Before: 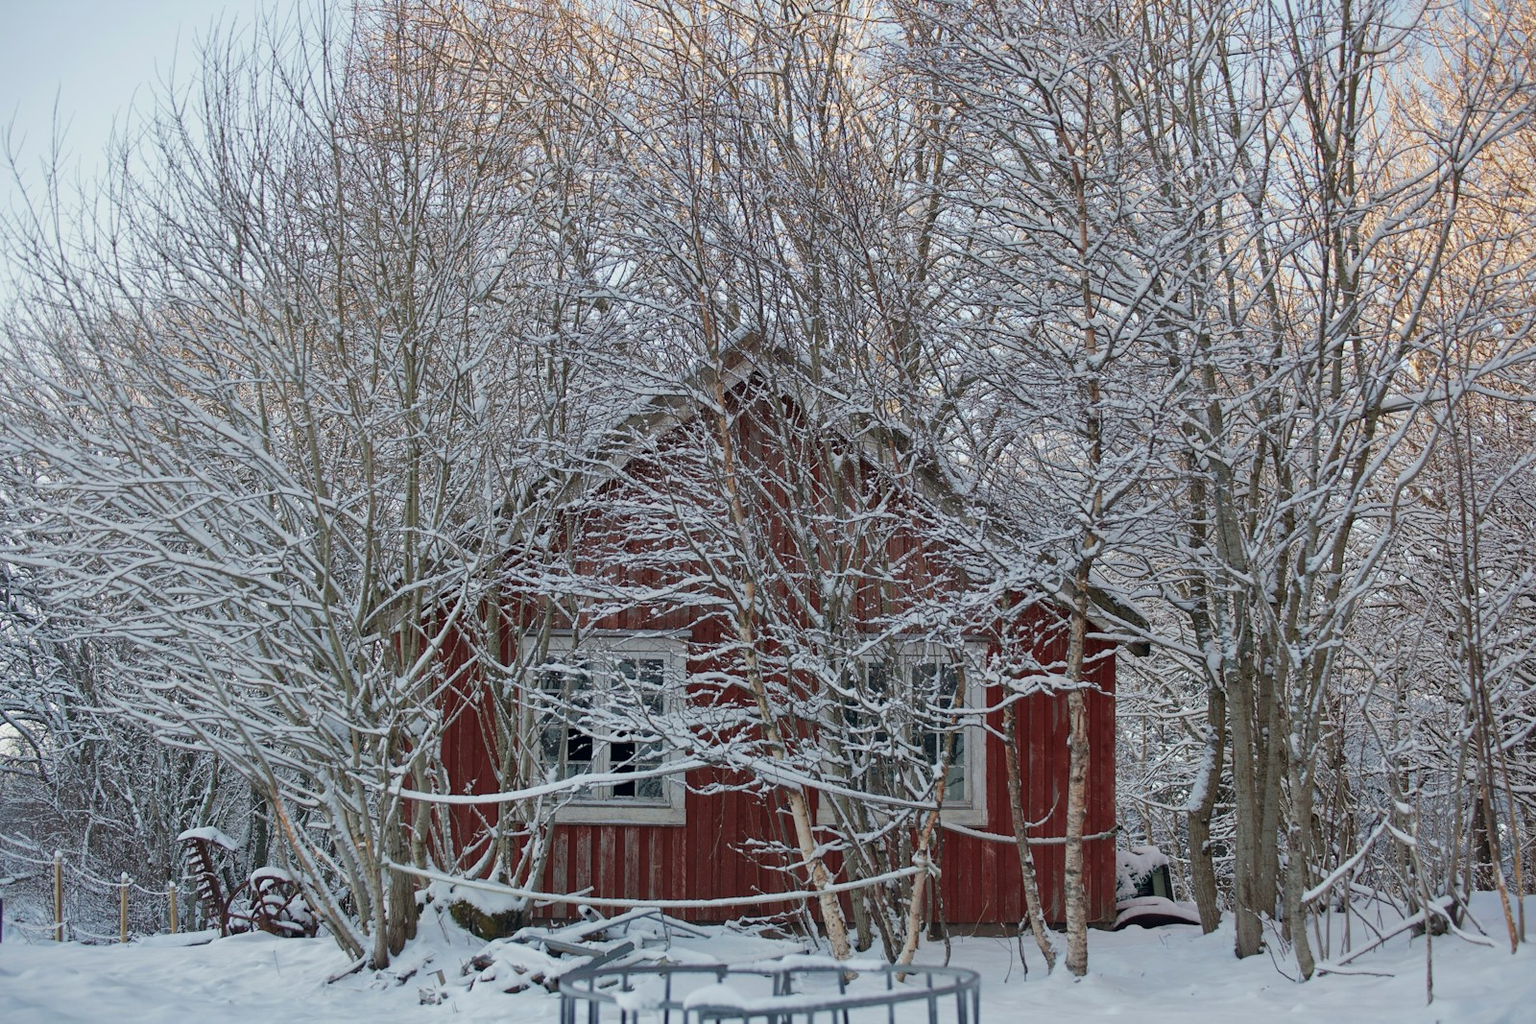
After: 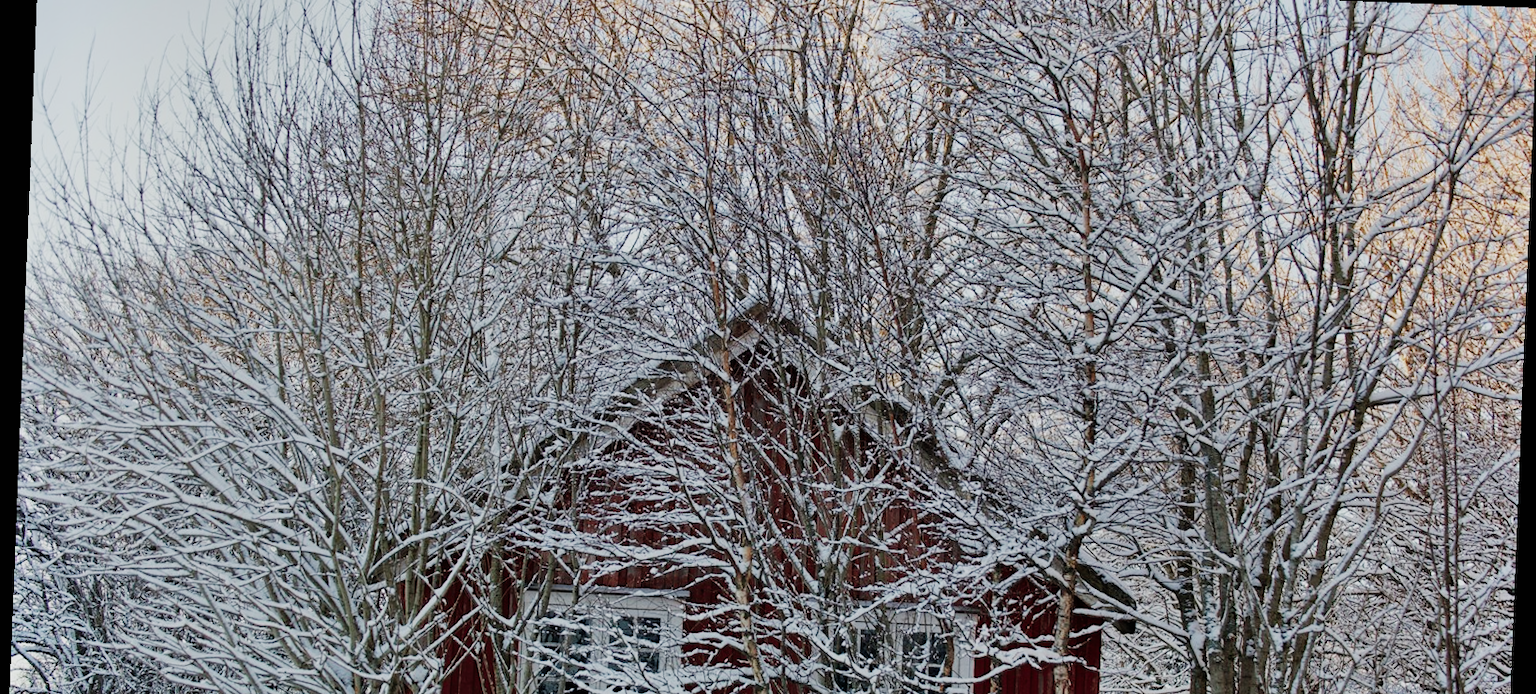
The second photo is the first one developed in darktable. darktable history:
shadows and highlights: low approximation 0.01, soften with gaussian
crop and rotate: top 4.848%, bottom 29.503%
rotate and perspective: rotation 2.27°, automatic cropping off
sigmoid: contrast 1.8, skew -0.2, preserve hue 0%, red attenuation 0.1, red rotation 0.035, green attenuation 0.1, green rotation -0.017, blue attenuation 0.15, blue rotation -0.052, base primaries Rec2020
